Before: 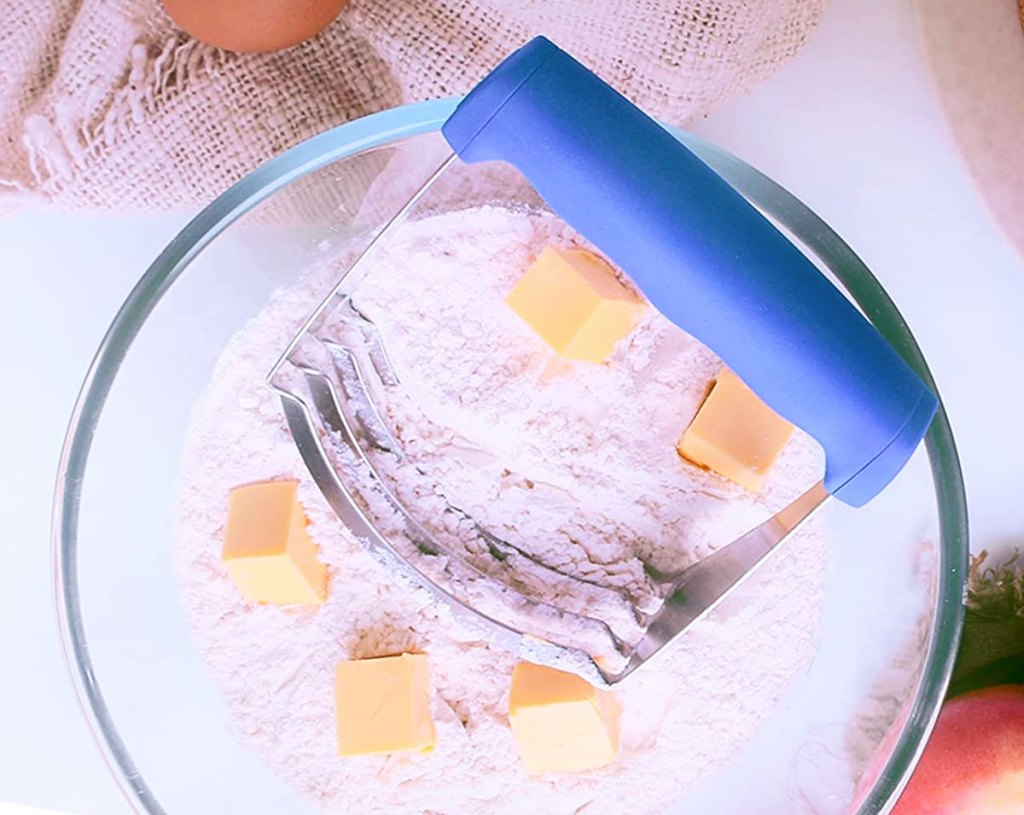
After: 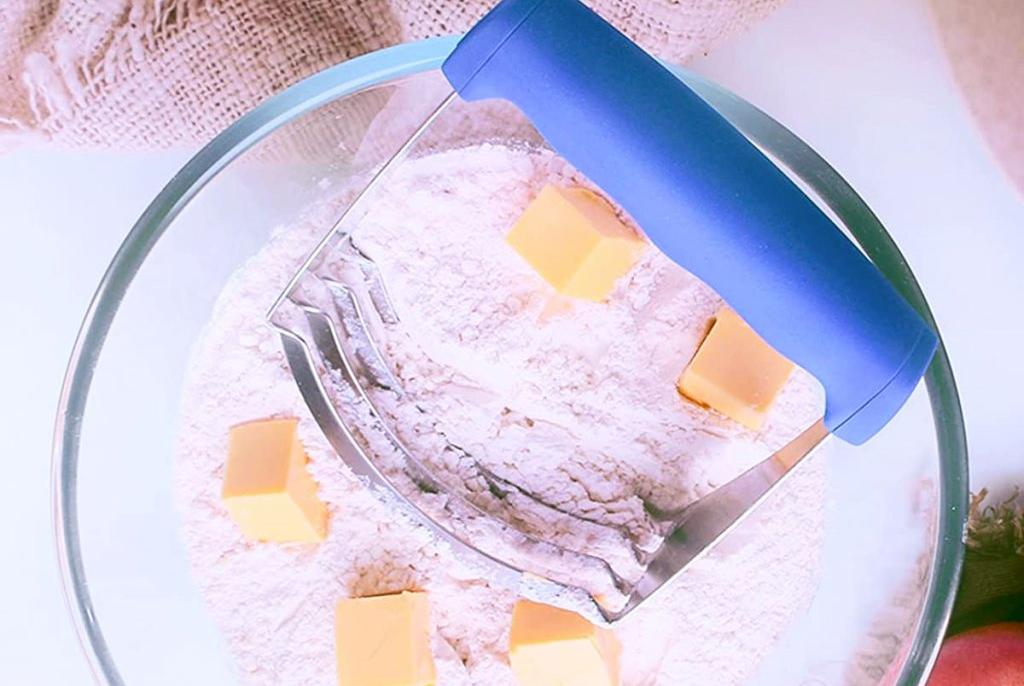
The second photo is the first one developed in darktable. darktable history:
crop: top 7.624%, bottom 8.177%
